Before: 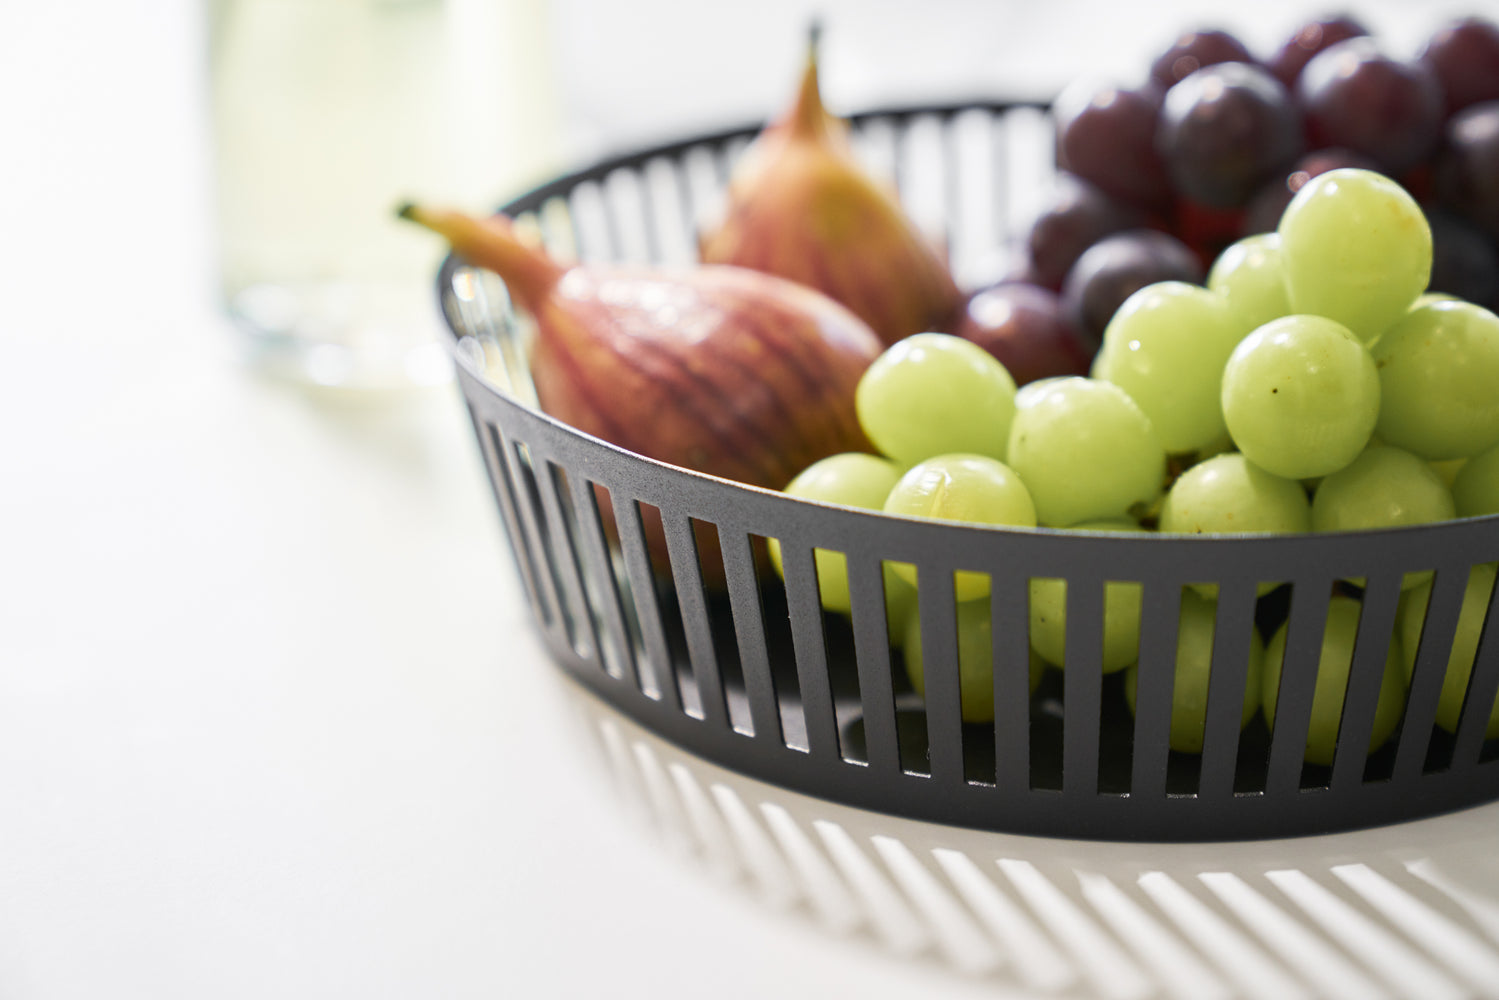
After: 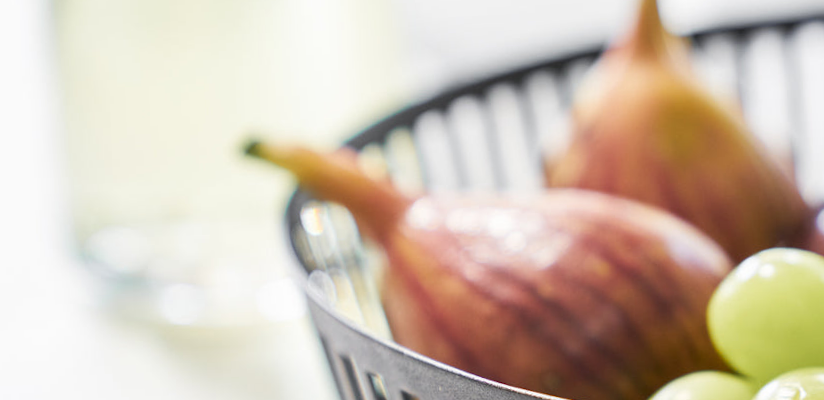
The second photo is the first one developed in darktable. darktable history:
crop: left 10.121%, top 10.631%, right 36.218%, bottom 51.526%
rotate and perspective: rotation -2.22°, lens shift (horizontal) -0.022, automatic cropping off
